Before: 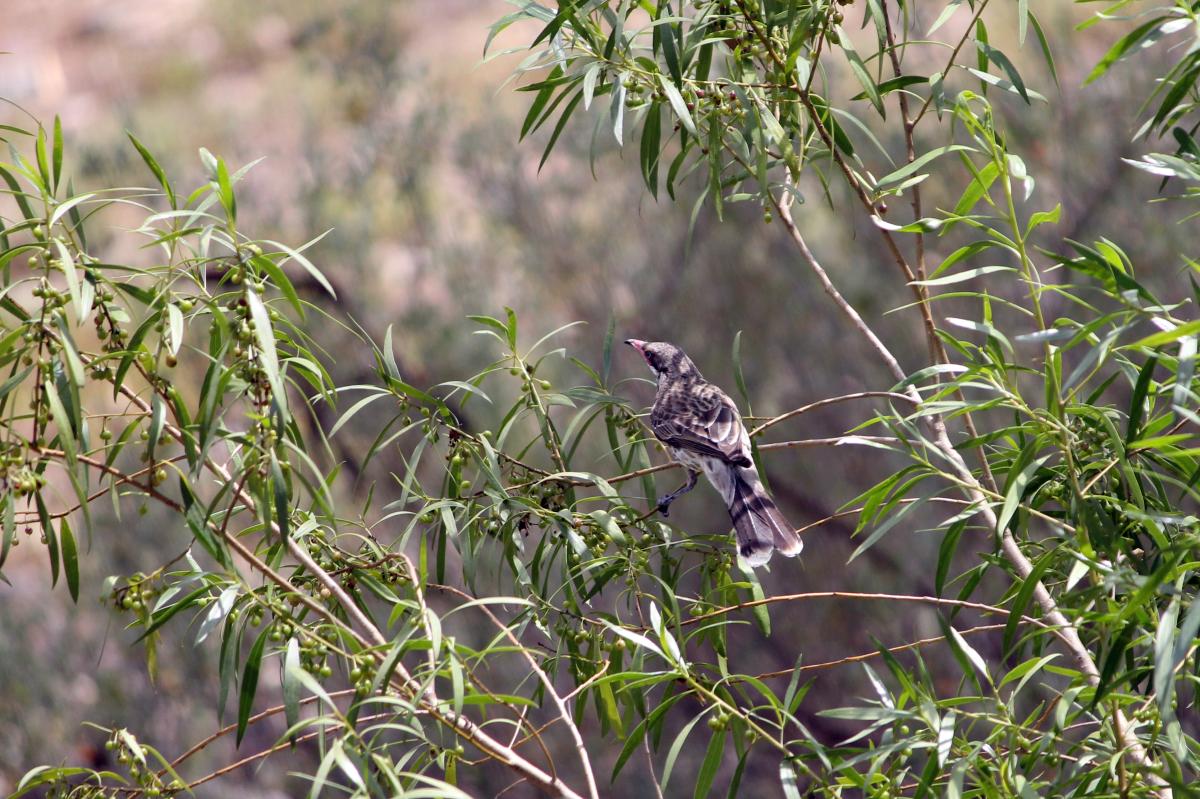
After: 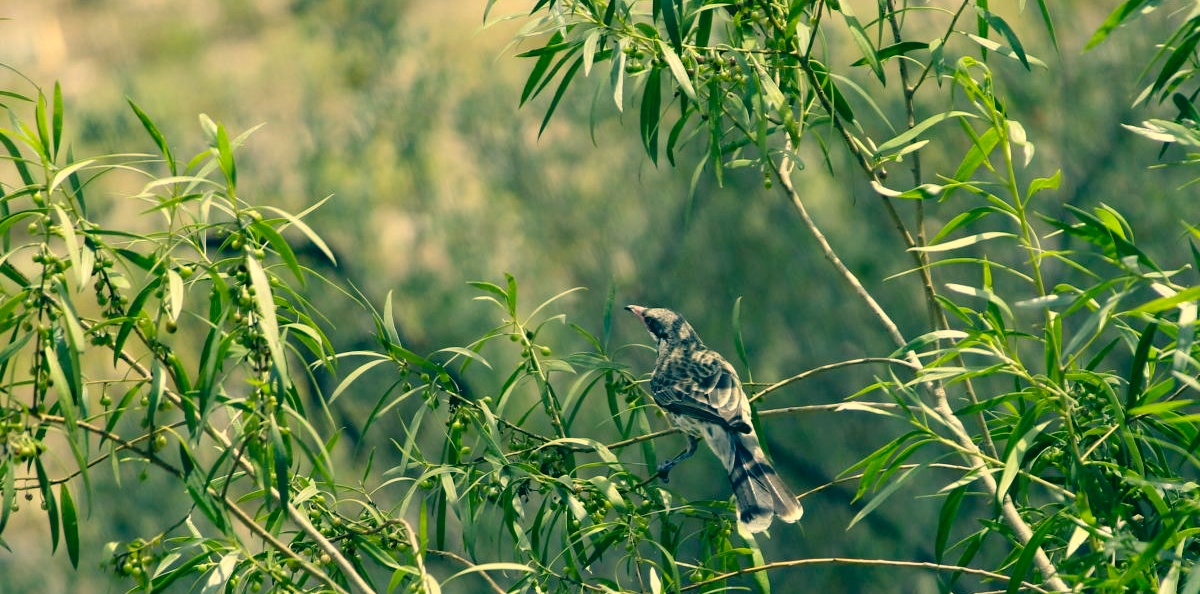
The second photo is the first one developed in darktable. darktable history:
contrast brightness saturation: saturation -0.047
crop: top 4.292%, bottom 21.27%
color correction: highlights a* 1.87, highlights b* 34.33, shadows a* -37.02, shadows b* -5.45
